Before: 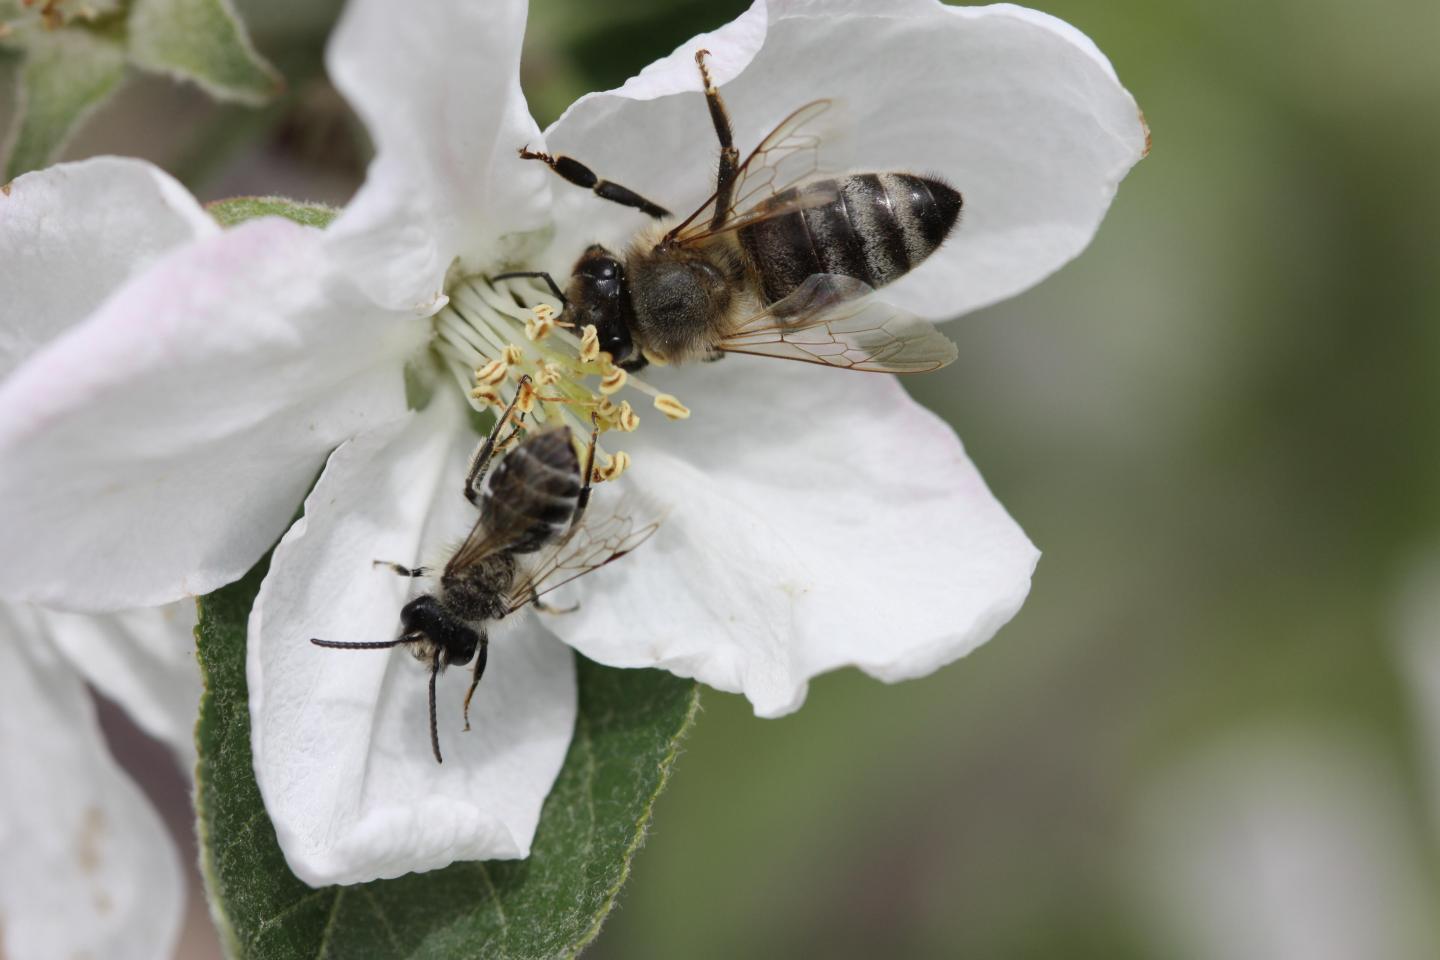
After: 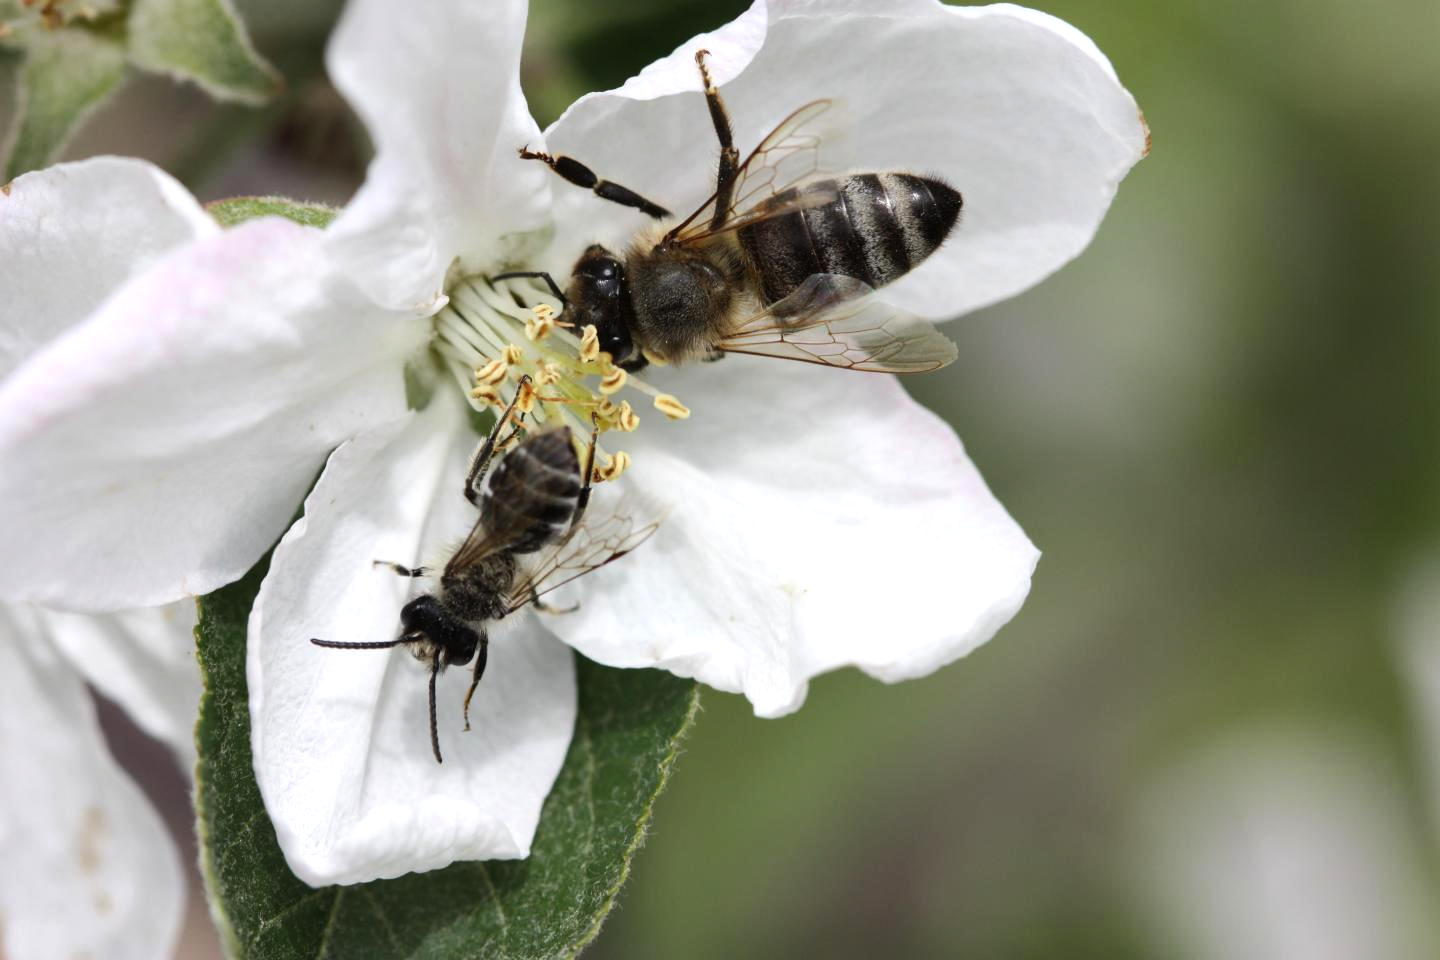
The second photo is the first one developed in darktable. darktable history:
tone equalizer: -8 EV -0.432 EV, -7 EV -0.378 EV, -6 EV -0.325 EV, -5 EV -0.22 EV, -3 EV 0.232 EV, -2 EV 0.32 EV, -1 EV 0.374 EV, +0 EV 0.395 EV, edges refinement/feathering 500, mask exposure compensation -1.57 EV, preserve details no
color correction: highlights b* 0.03, saturation 1.11
